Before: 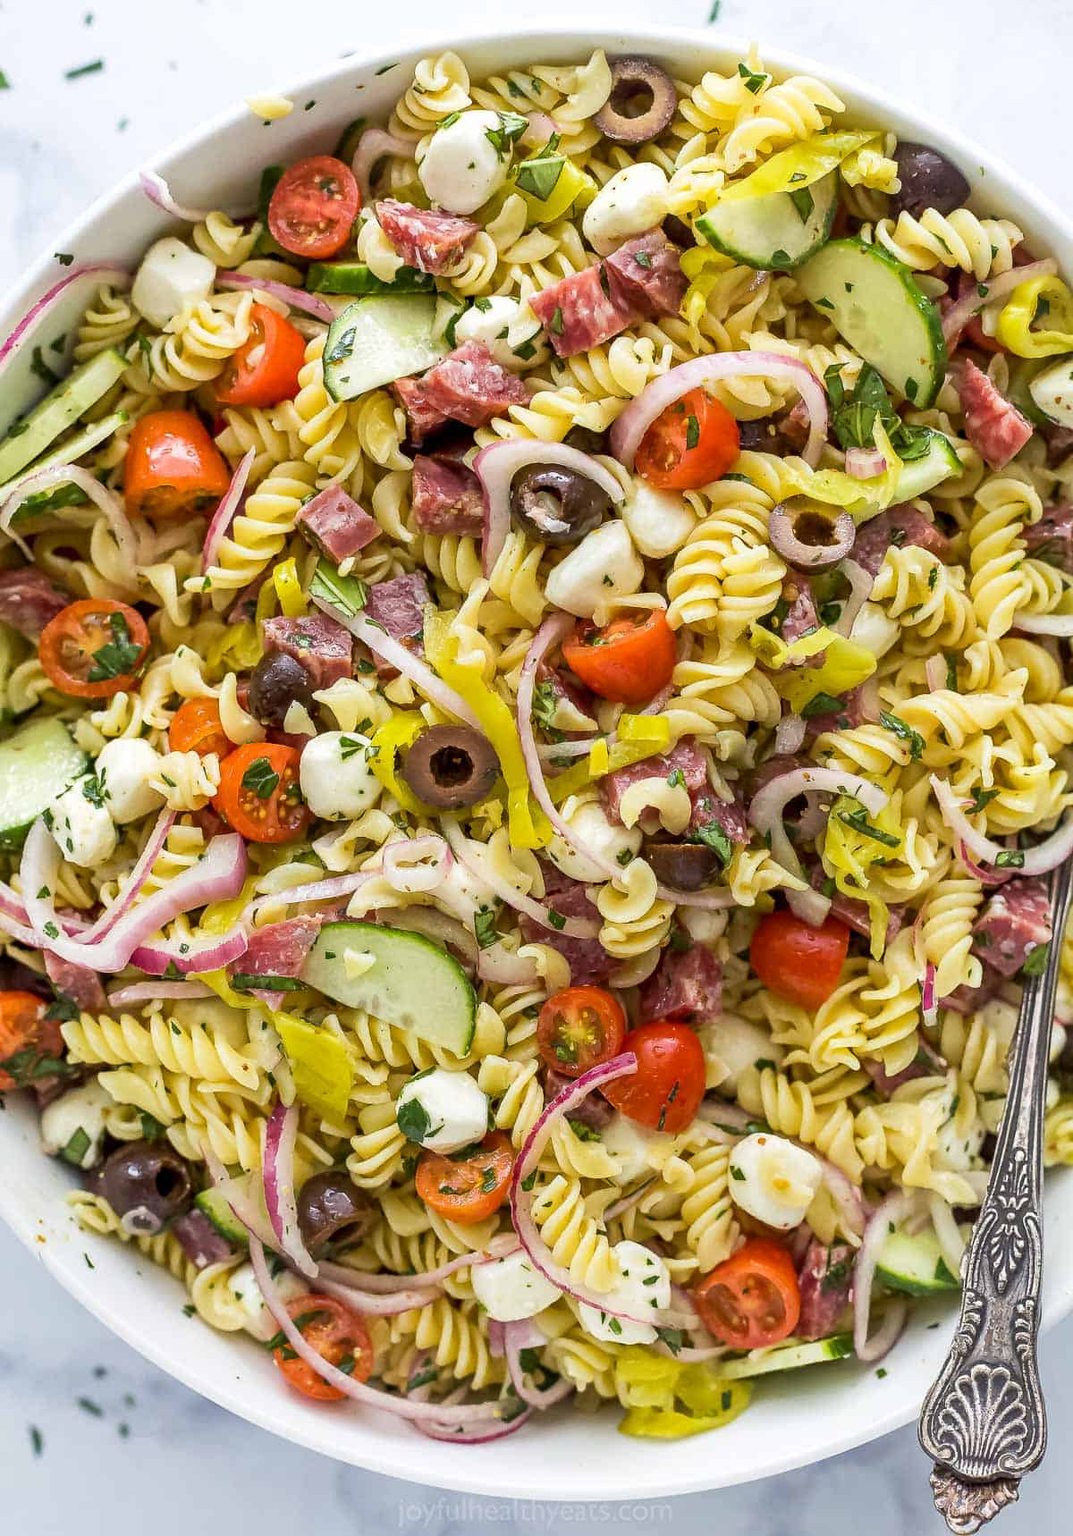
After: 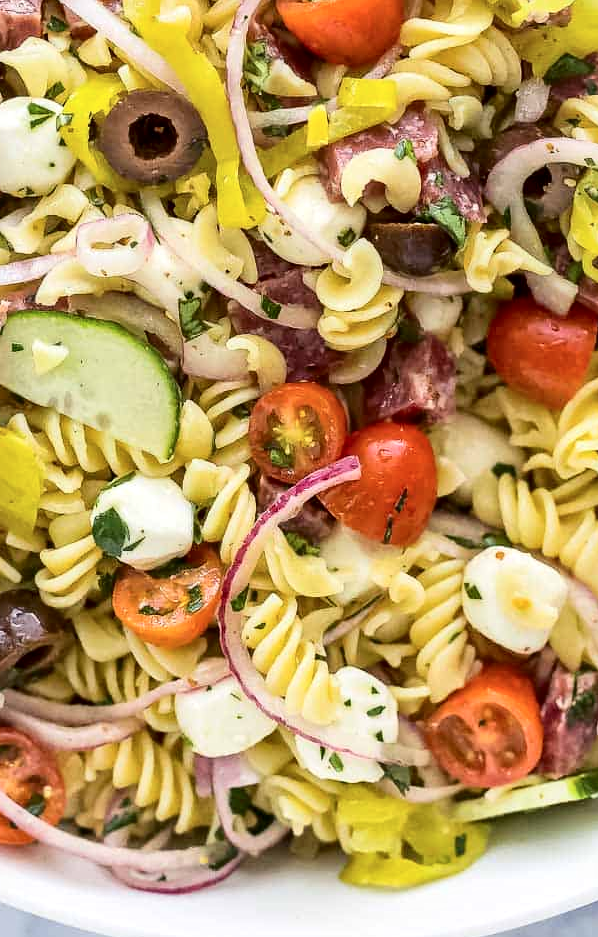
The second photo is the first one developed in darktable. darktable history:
crop: left 29.336%, top 41.969%, right 20.819%, bottom 3.471%
local contrast: mode bilateral grid, contrast 29, coarseness 24, midtone range 0.2
tone curve: curves: ch0 [(0, 0) (0.003, 0.015) (0.011, 0.019) (0.025, 0.026) (0.044, 0.041) (0.069, 0.057) (0.1, 0.085) (0.136, 0.116) (0.177, 0.158) (0.224, 0.215) (0.277, 0.286) (0.335, 0.367) (0.399, 0.452) (0.468, 0.534) (0.543, 0.612) (0.623, 0.698) (0.709, 0.775) (0.801, 0.858) (0.898, 0.928) (1, 1)], color space Lab, independent channels, preserve colors none
